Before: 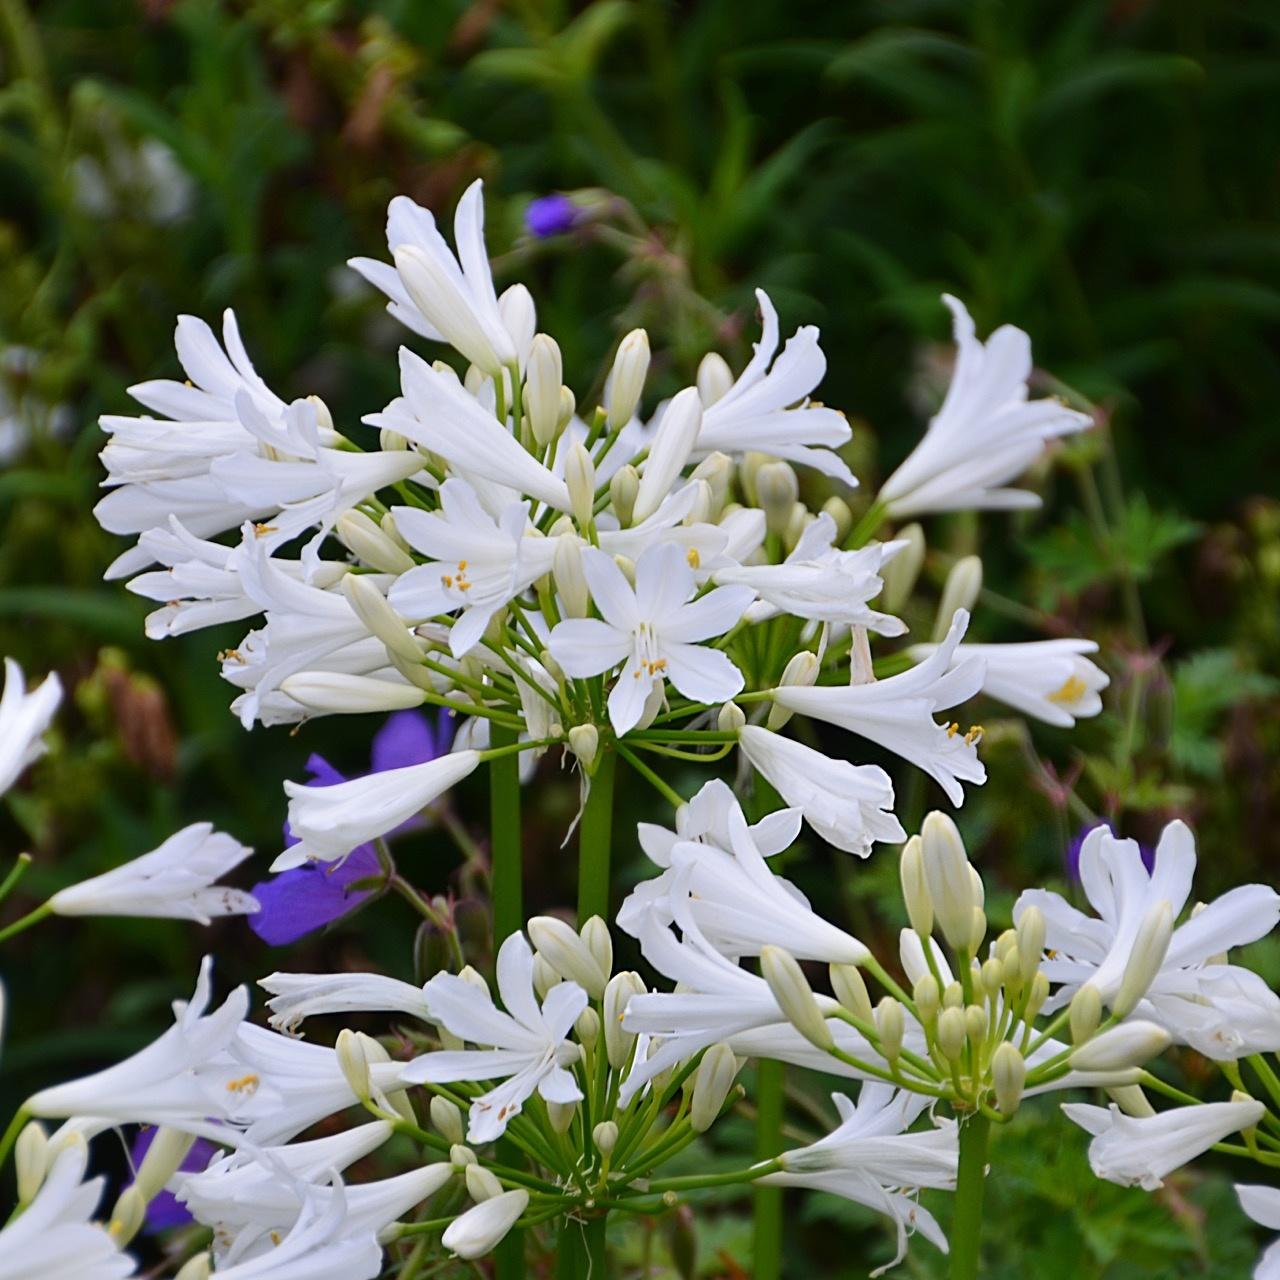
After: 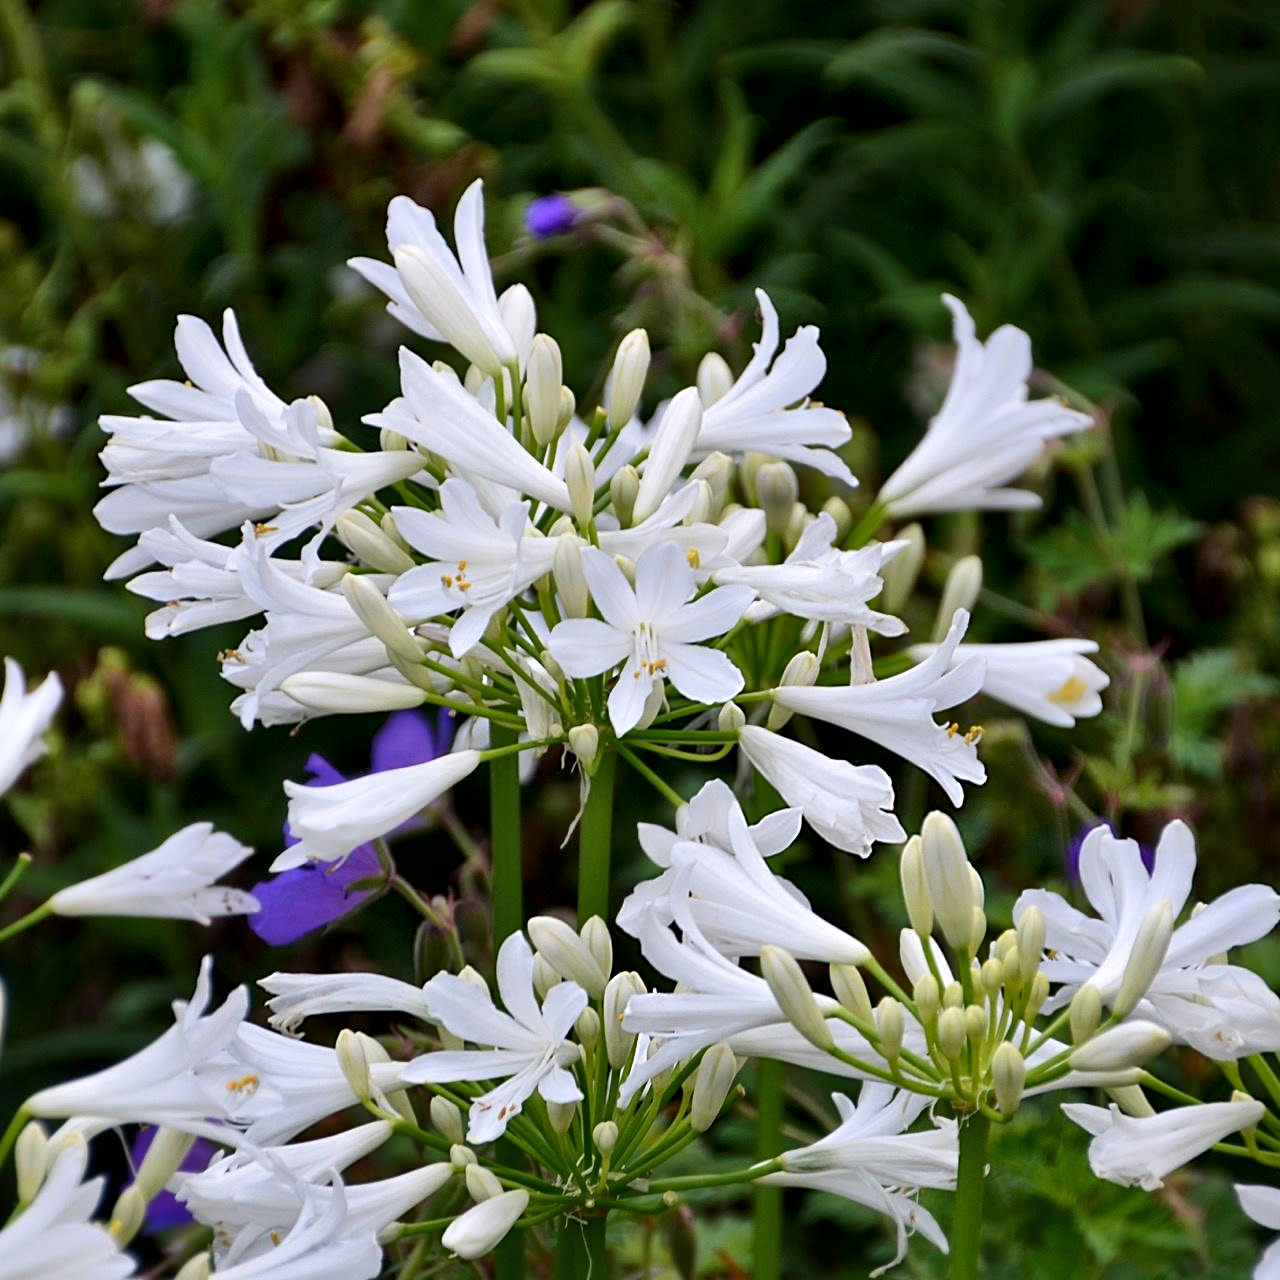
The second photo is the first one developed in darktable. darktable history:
local contrast: mode bilateral grid, contrast 26, coarseness 60, detail 152%, midtone range 0.2
